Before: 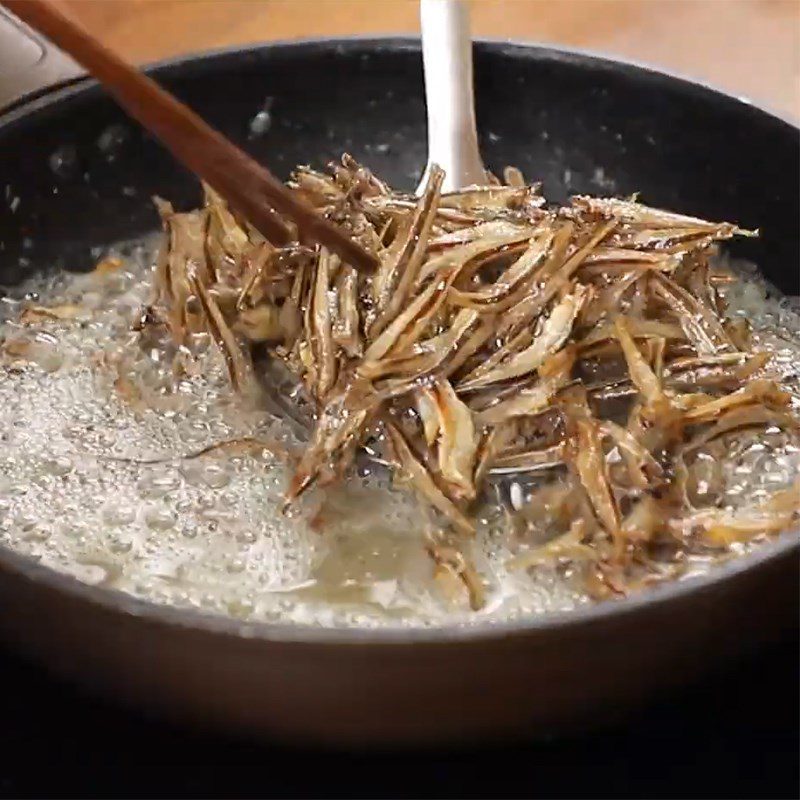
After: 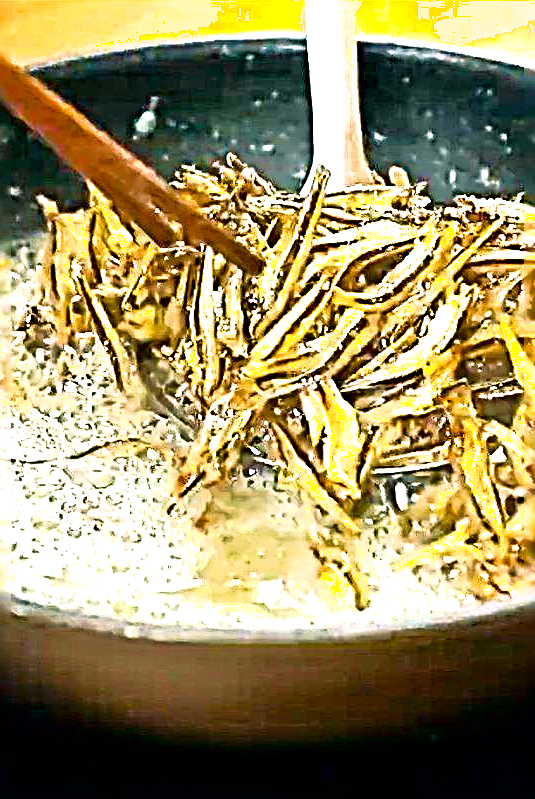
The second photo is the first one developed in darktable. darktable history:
color balance rgb: power › chroma 2.157%, power › hue 166.13°, linear chroma grading › global chroma 15.551%, perceptual saturation grading › global saturation 19.504%, perceptual brilliance grading › highlights 8.433%, perceptual brilliance grading › mid-tones 4.381%, perceptual brilliance grading › shadows 1.84%, global vibrance 30.233%, contrast 9.367%
shadows and highlights: shadows -63.37, white point adjustment -5.17, highlights 59.77
exposure: black level correction 0.001, exposure 0.965 EV, compensate highlight preservation false
velvia: on, module defaults
tone equalizer: -7 EV 0.143 EV, -6 EV 0.614 EV, -5 EV 1.13 EV, -4 EV 1.35 EV, -3 EV 1.16 EV, -2 EV 0.6 EV, -1 EV 0.153 EV
crop and rotate: left 14.447%, right 18.666%
sharpen: radius 4.041, amount 1.997
